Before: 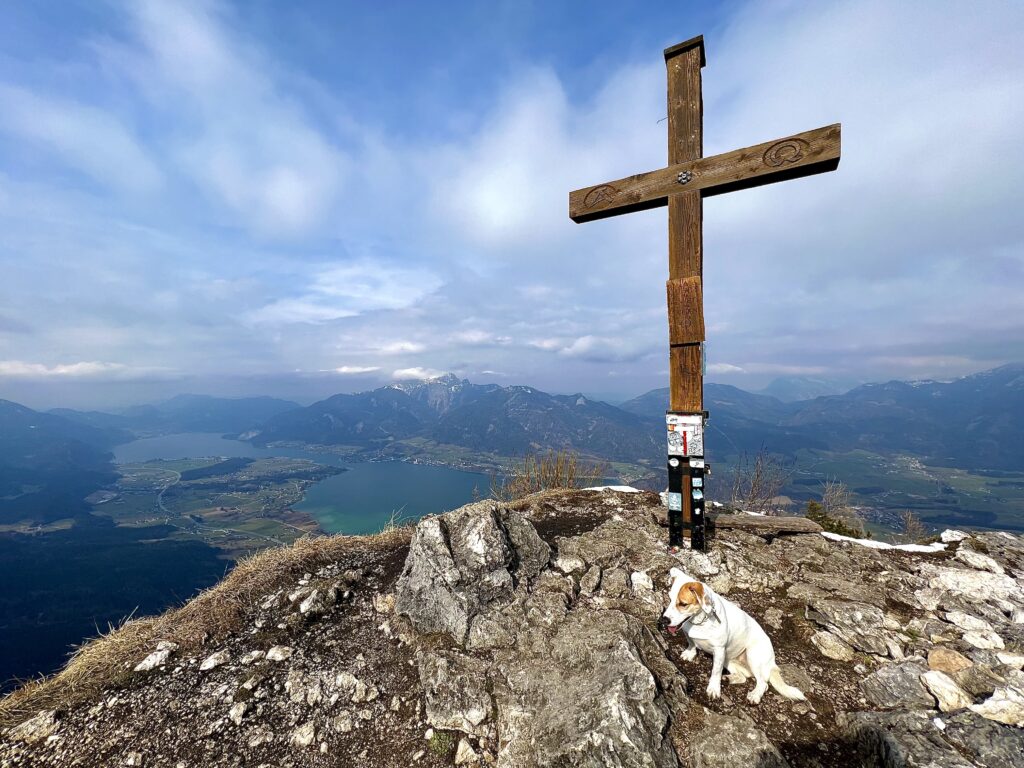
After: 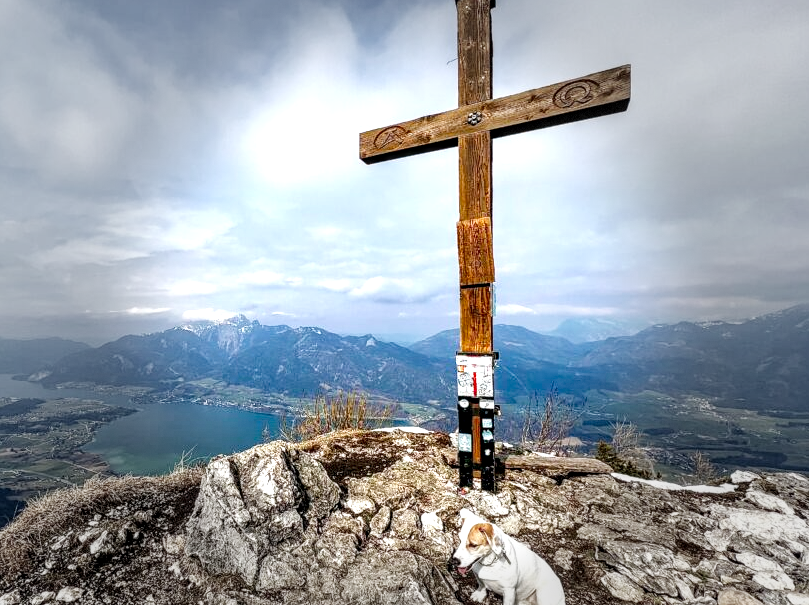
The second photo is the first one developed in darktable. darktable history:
crop and rotate: left 20.596%, top 7.73%, right 0.336%, bottom 13.444%
tone curve: curves: ch0 [(0, 0) (0.004, 0.001) (0.133, 0.112) (0.325, 0.362) (0.832, 0.893) (1, 1)], preserve colors none
vignetting: fall-off start 40.5%, fall-off radius 40%, dithering 8-bit output
local contrast: detail 160%
exposure: exposure 0.552 EV, compensate highlight preservation false
